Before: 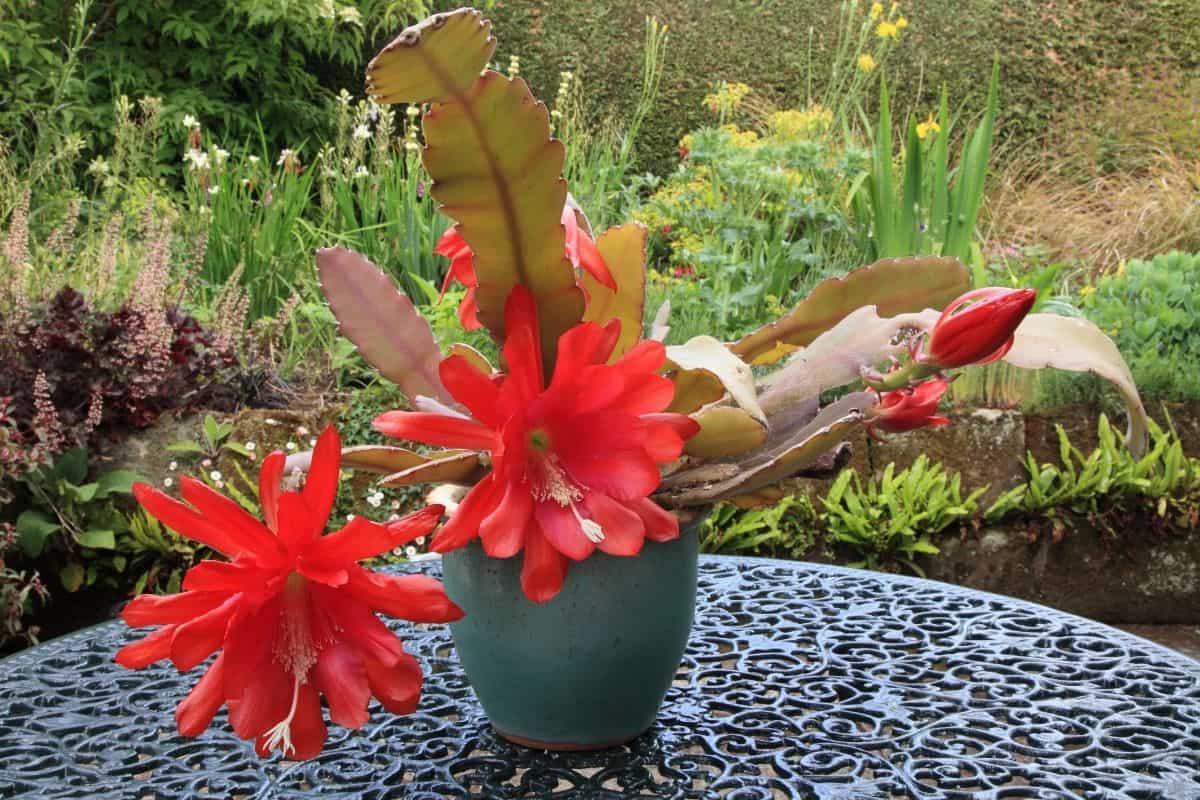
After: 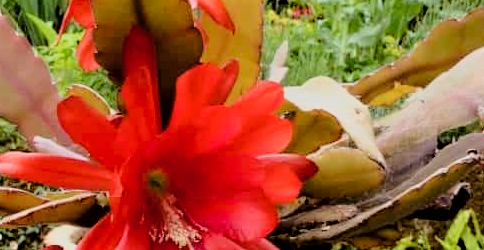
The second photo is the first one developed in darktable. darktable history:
color balance rgb: power › chroma 0.69%, power › hue 60°, perceptual saturation grading › global saturation 0.878%
tone curve: curves: ch0 [(0.003, 0.003) (0.104, 0.026) (0.236, 0.181) (0.401, 0.443) (0.495, 0.55) (0.625, 0.67) (0.819, 0.841) (0.96, 0.899)]; ch1 [(0, 0) (0.161, 0.092) (0.37, 0.302) (0.424, 0.402) (0.45, 0.466) (0.495, 0.51) (0.573, 0.571) (0.638, 0.641) (0.751, 0.741) (1, 1)]; ch2 [(0, 0) (0.352, 0.403) (0.466, 0.443) (0.524, 0.526) (0.56, 0.556) (1, 1)], color space Lab, linked channels, preserve colors none
crop: left 31.854%, top 32.394%, right 27.789%, bottom 36.282%
exposure: black level correction 0.028, exposure -0.073 EV, compensate highlight preservation false
contrast brightness saturation: saturation -0.064
